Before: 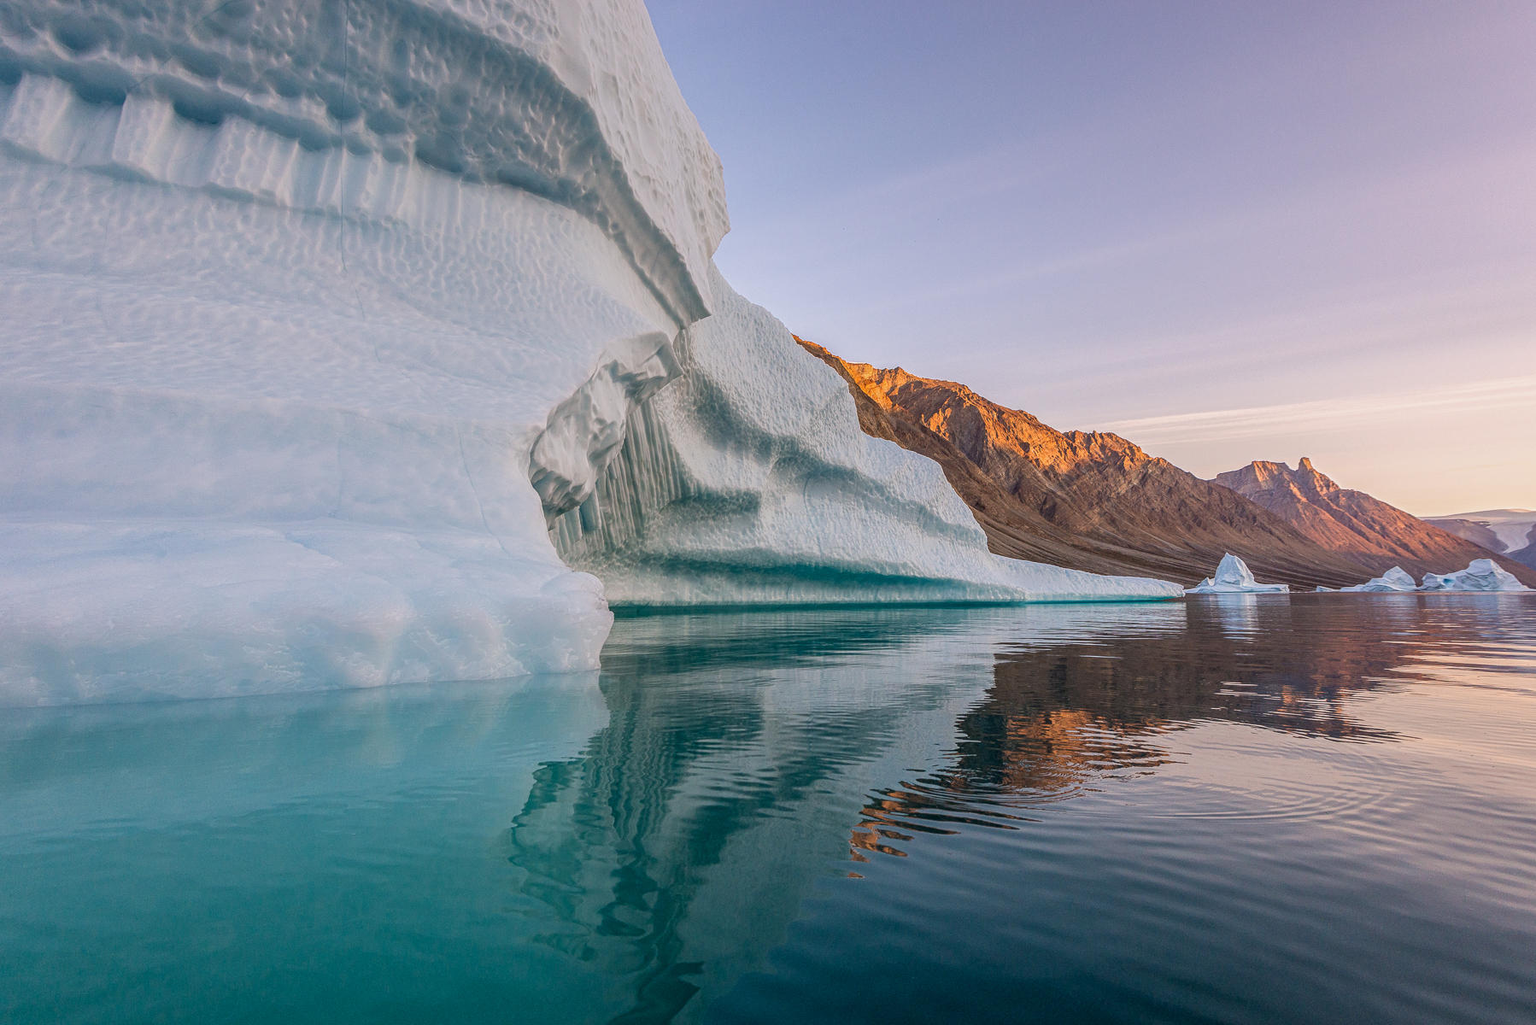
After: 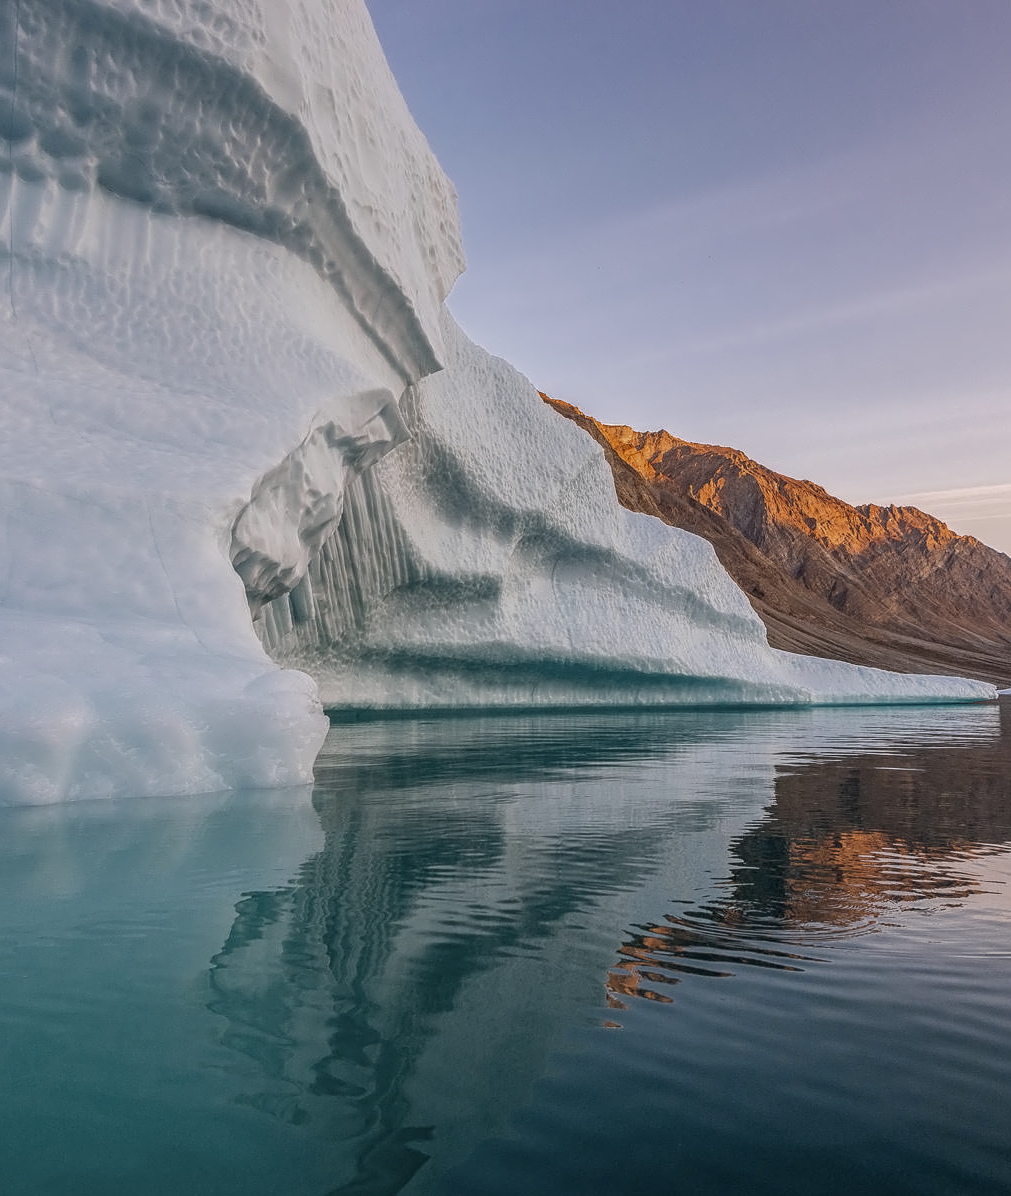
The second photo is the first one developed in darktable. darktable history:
crop: left 21.674%, right 22.086%
color zones: curves: ch0 [(0, 0.5) (0.125, 0.4) (0.25, 0.5) (0.375, 0.4) (0.5, 0.4) (0.625, 0.35) (0.75, 0.35) (0.875, 0.5)]; ch1 [(0, 0.35) (0.125, 0.45) (0.25, 0.35) (0.375, 0.35) (0.5, 0.35) (0.625, 0.35) (0.75, 0.45) (0.875, 0.35)]; ch2 [(0, 0.6) (0.125, 0.5) (0.25, 0.5) (0.375, 0.6) (0.5, 0.6) (0.625, 0.5) (0.75, 0.5) (0.875, 0.5)]
contrast equalizer: y [[0.5 ×4, 0.525, 0.667], [0.5 ×6], [0.5 ×6], [0 ×4, 0.042, 0], [0, 0, 0.004, 0.1, 0.191, 0.131]]
